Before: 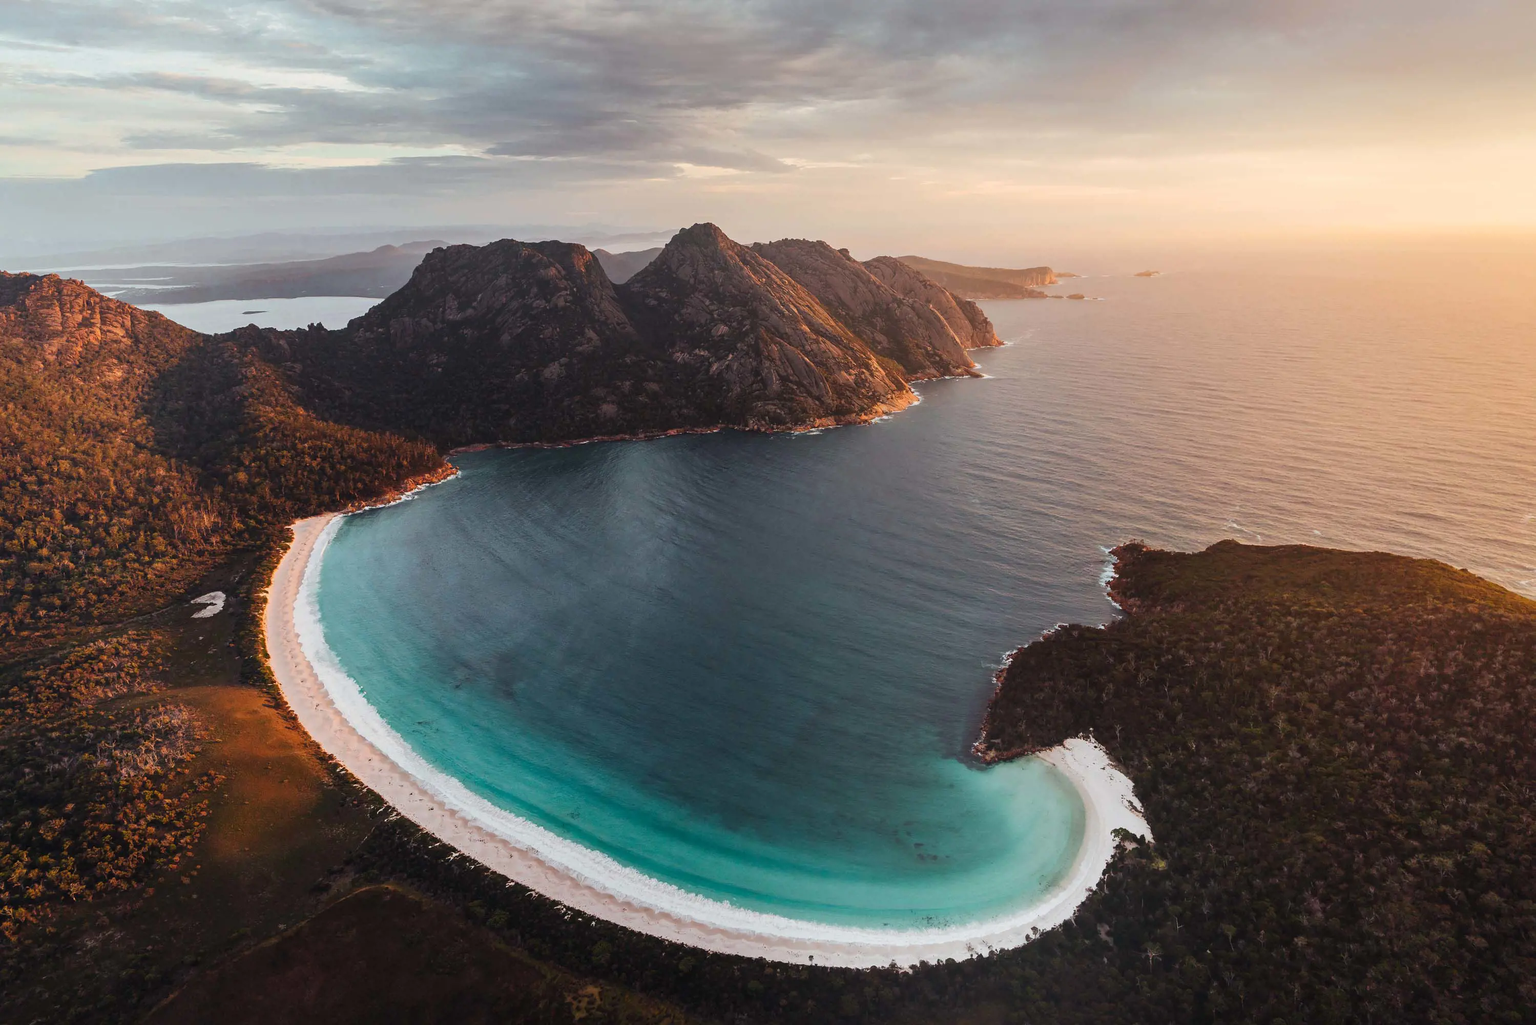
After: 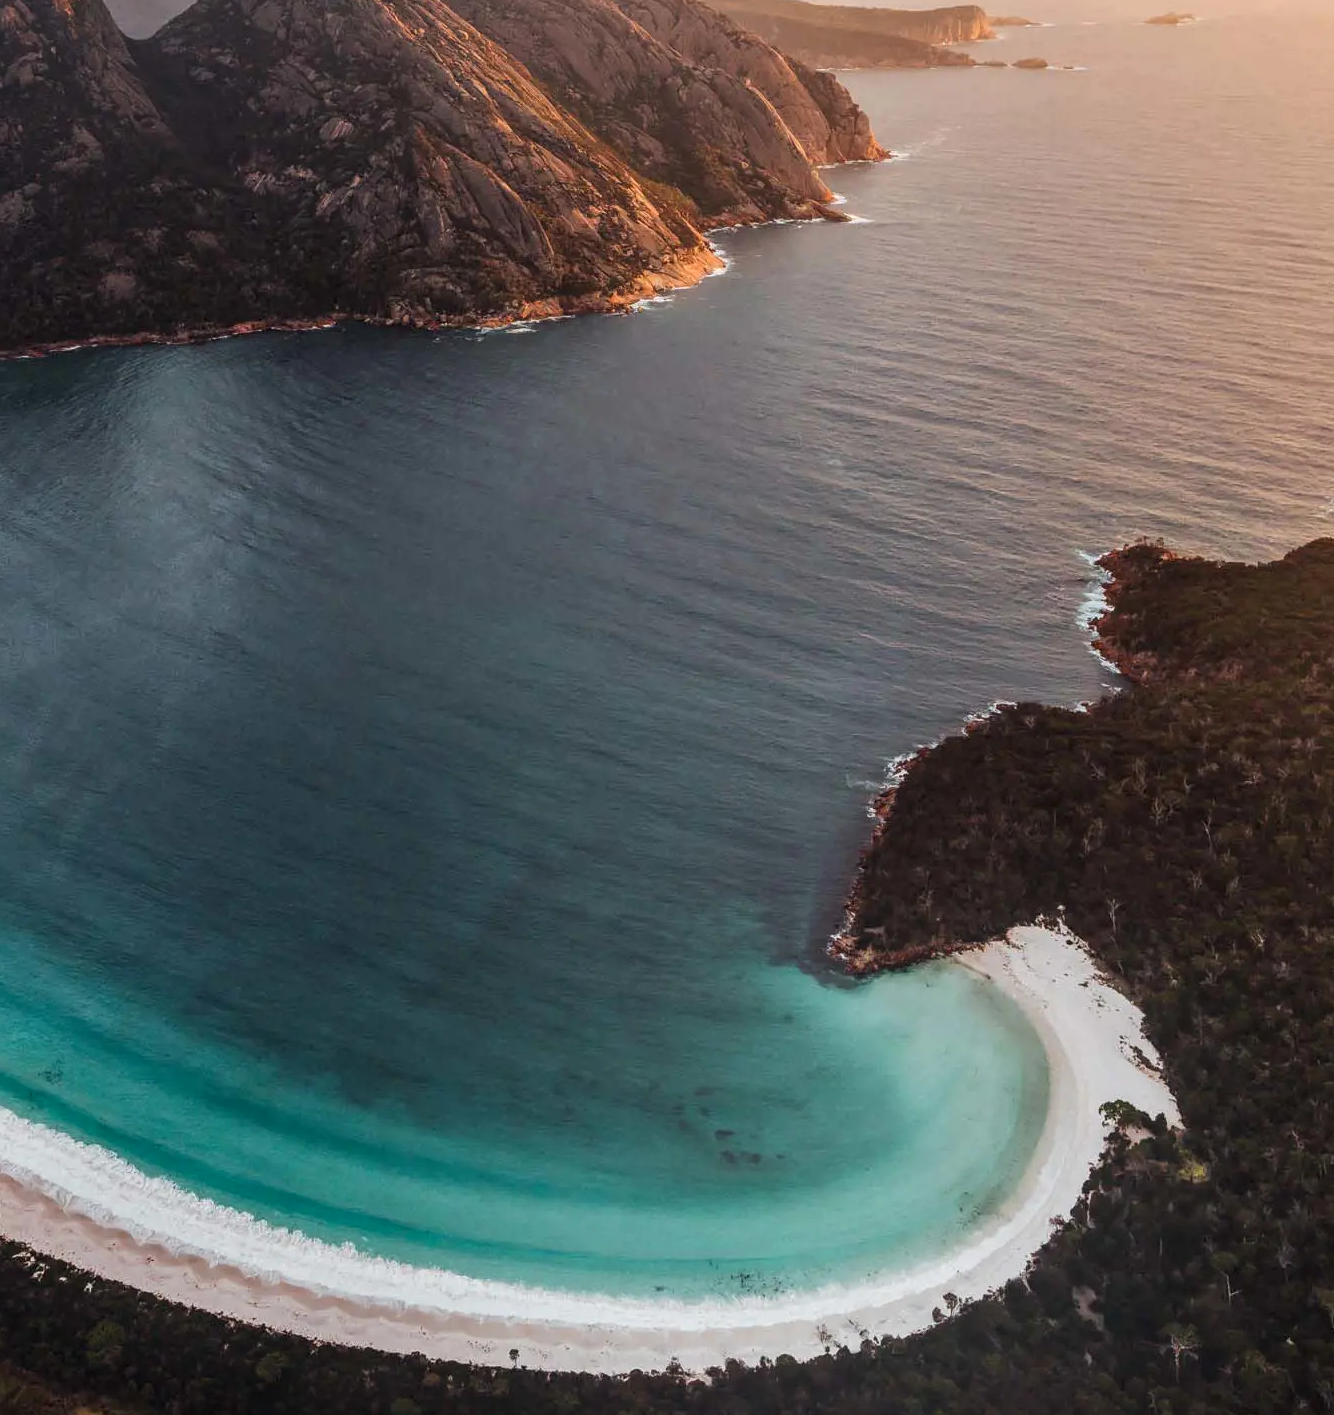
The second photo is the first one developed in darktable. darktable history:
local contrast: on, module defaults
crop: left 35.681%, top 25.794%, right 19.794%, bottom 3.437%
